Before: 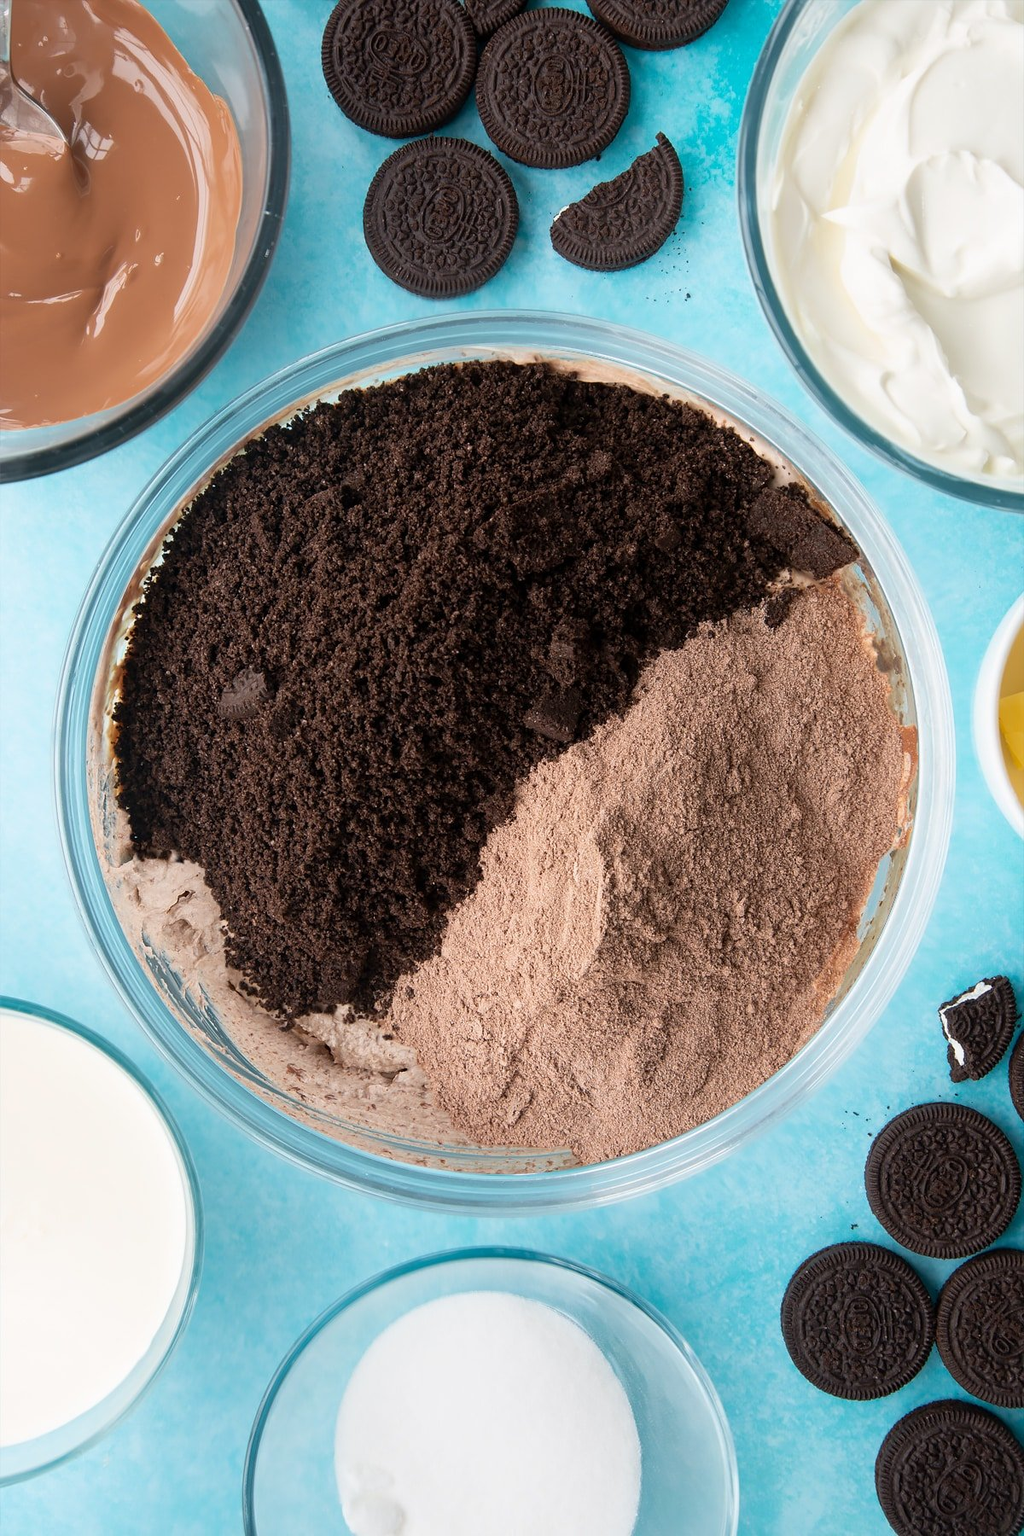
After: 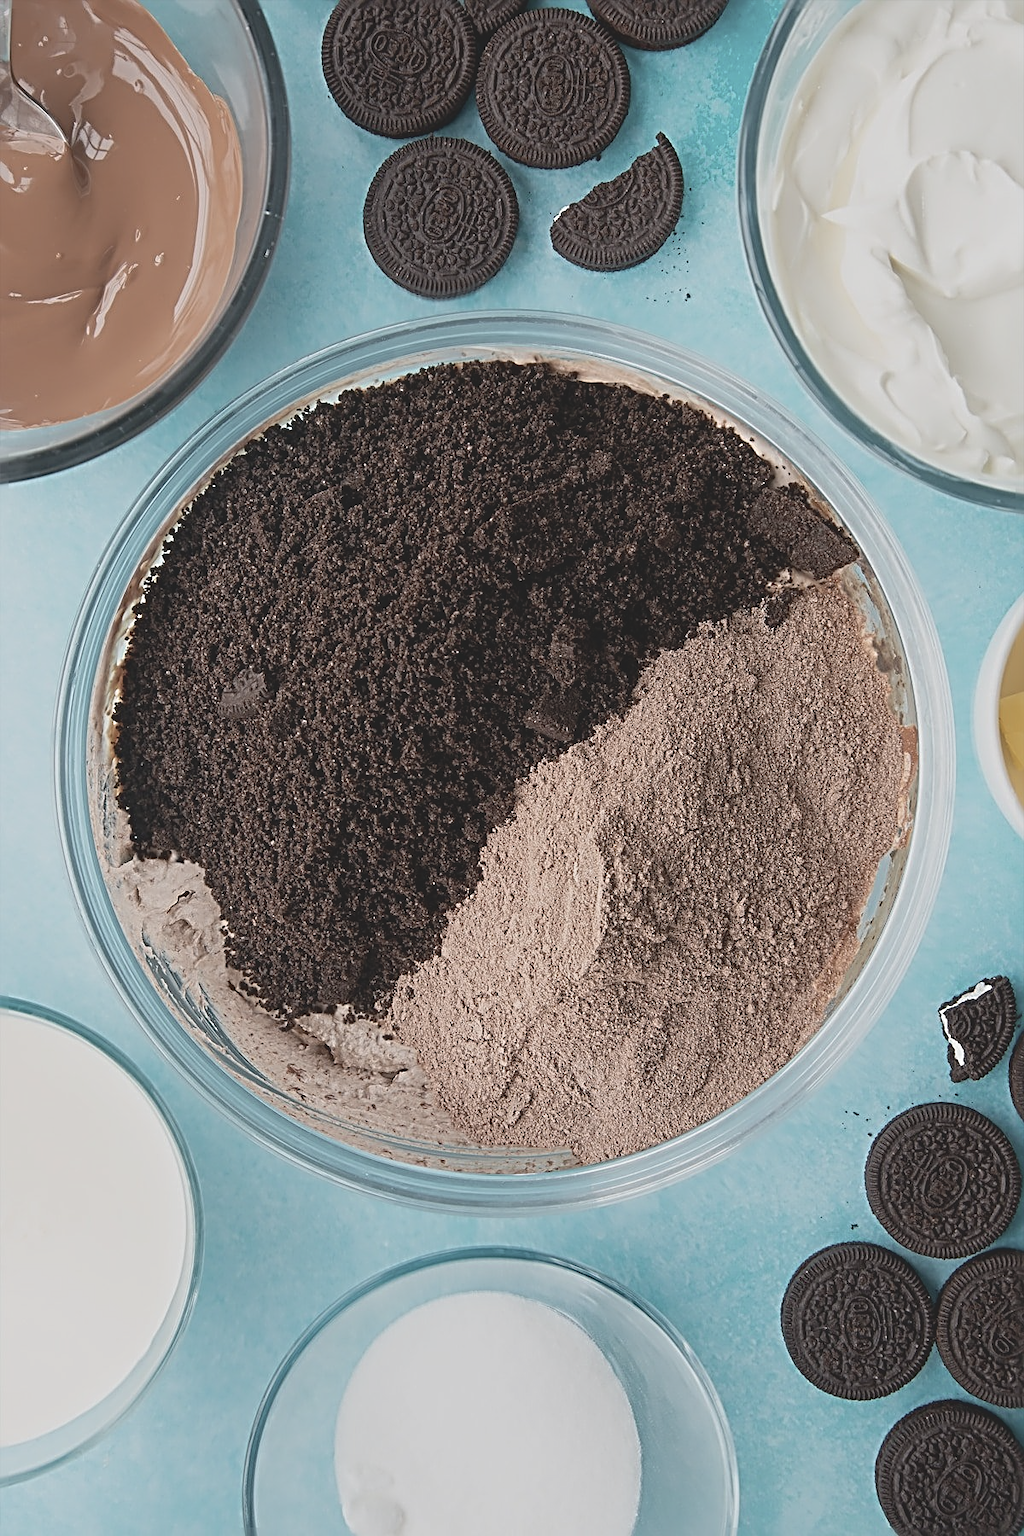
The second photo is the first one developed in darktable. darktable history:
contrast brightness saturation: contrast -0.26, saturation -0.43
sharpen: radius 3.69, amount 0.928
